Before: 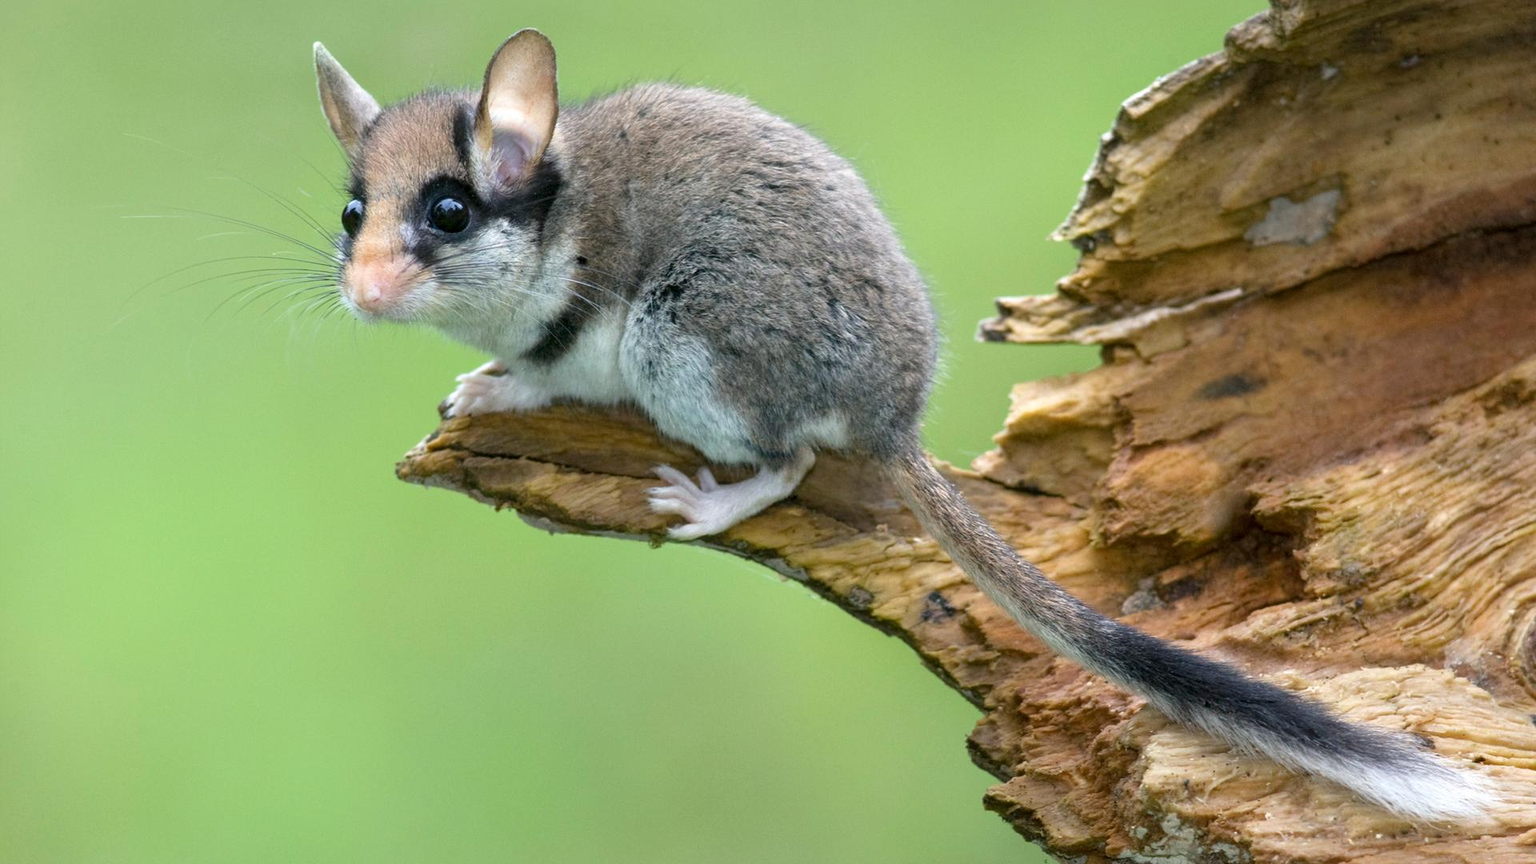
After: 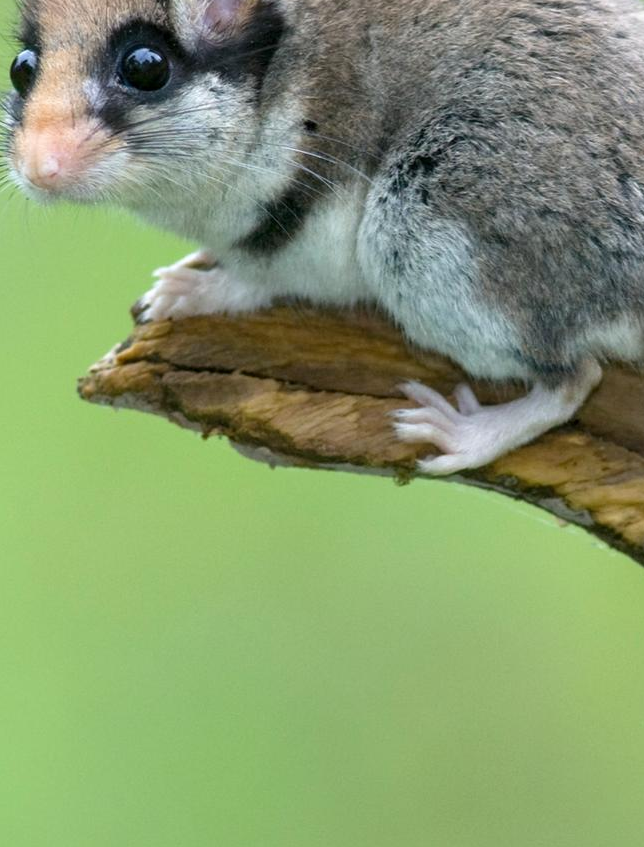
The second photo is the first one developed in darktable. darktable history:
shadows and highlights: radius 334.93, shadows 63.48, highlights 6.06, compress 87.7%, highlights color adjustment 39.73%, soften with gaussian
crop and rotate: left 21.77%, top 18.528%, right 44.676%, bottom 2.997%
